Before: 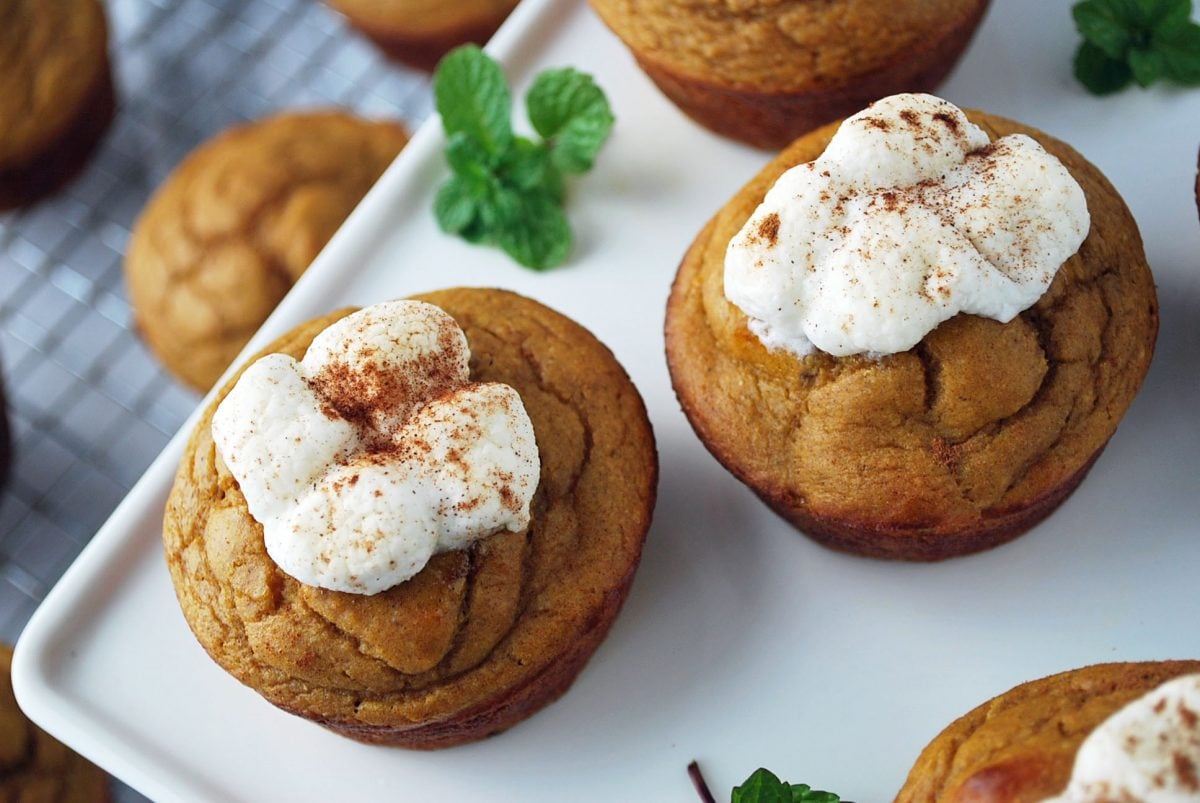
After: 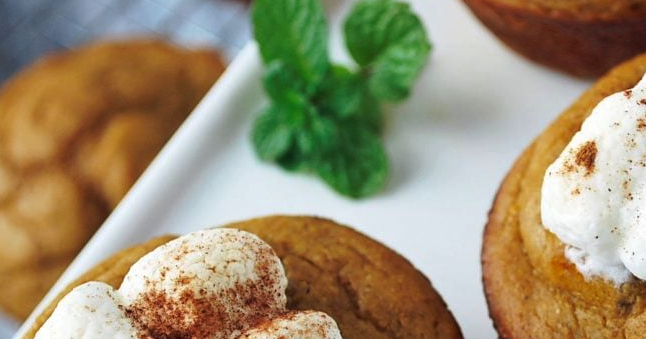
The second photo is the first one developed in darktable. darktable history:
crop: left 15.306%, top 9.065%, right 30.789%, bottom 48.638%
tone curve: curves: ch0 [(0, 0) (0.003, 0.002) (0.011, 0.009) (0.025, 0.021) (0.044, 0.037) (0.069, 0.058) (0.1, 0.084) (0.136, 0.114) (0.177, 0.149) (0.224, 0.188) (0.277, 0.232) (0.335, 0.281) (0.399, 0.341) (0.468, 0.416) (0.543, 0.496) (0.623, 0.574) (0.709, 0.659) (0.801, 0.754) (0.898, 0.876) (1, 1)], preserve colors none
